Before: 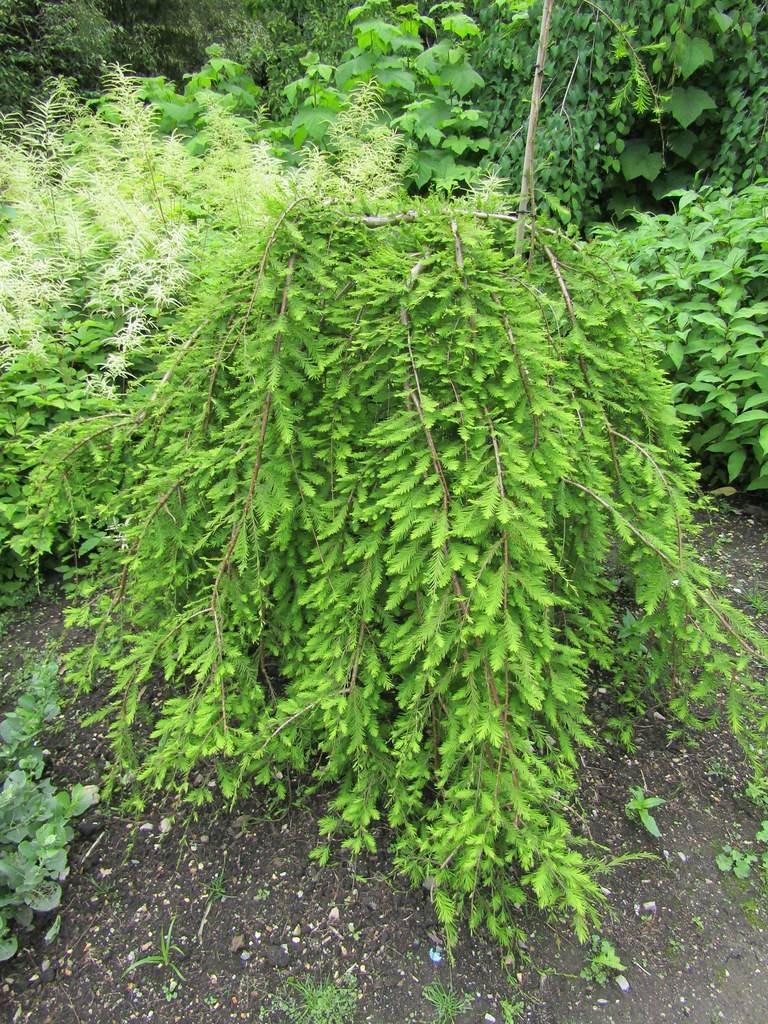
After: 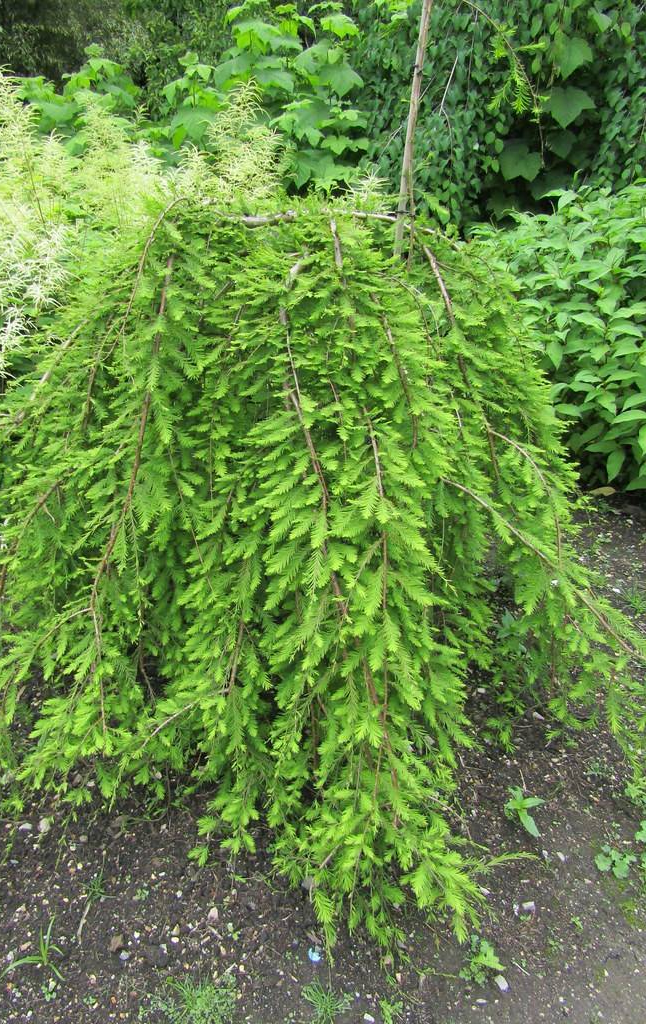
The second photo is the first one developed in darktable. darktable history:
crop: left 15.844%
